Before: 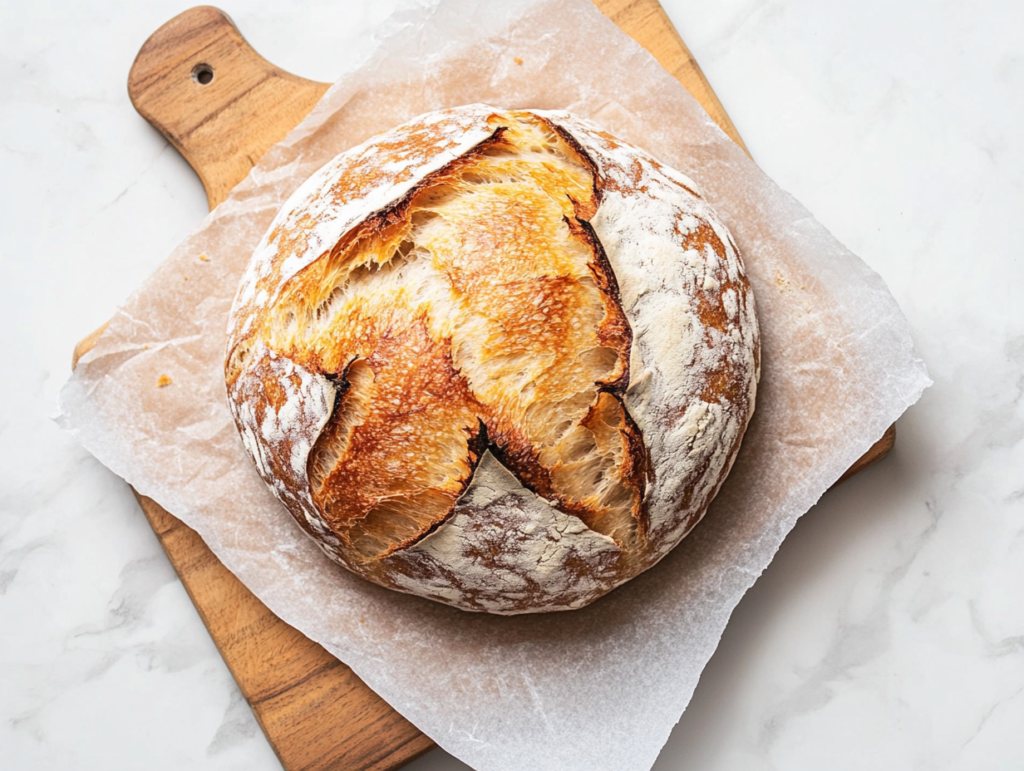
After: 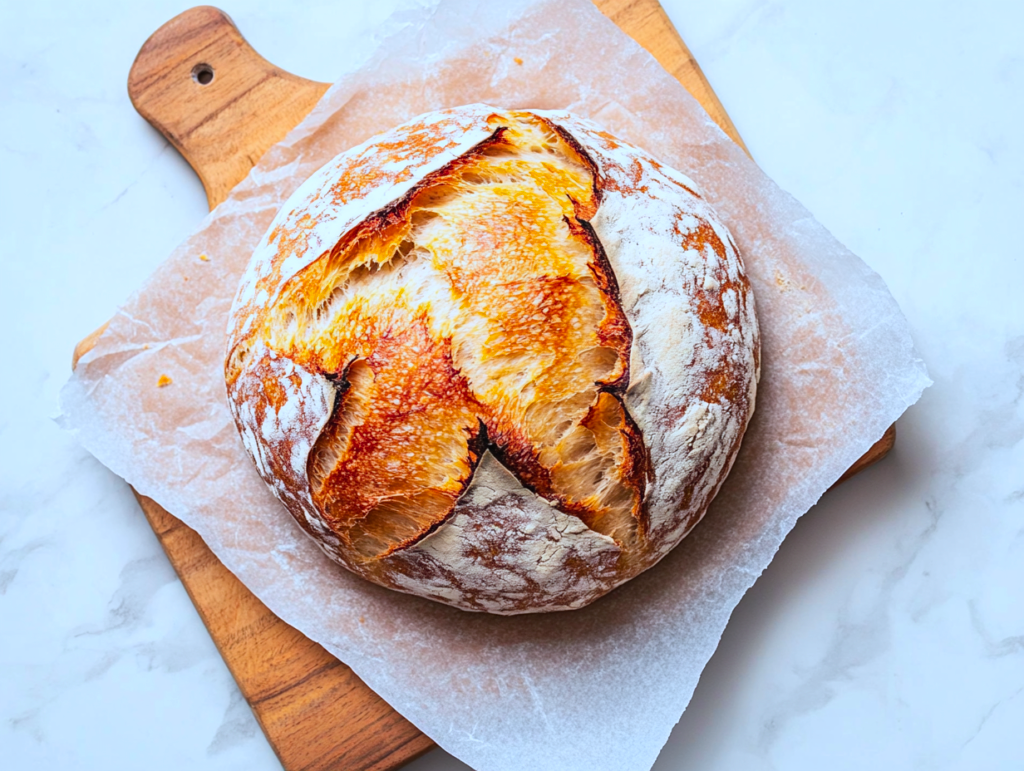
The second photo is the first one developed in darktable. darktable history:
color calibration: output R [0.972, 0.068, -0.094, 0], output G [-0.178, 1.216, -0.086, 0], output B [0.095, -0.136, 0.98, 0], illuminant custom, x 0.371, y 0.381, temperature 4283.16 K
color balance rgb: perceptual saturation grading › global saturation 25%, global vibrance 10%
